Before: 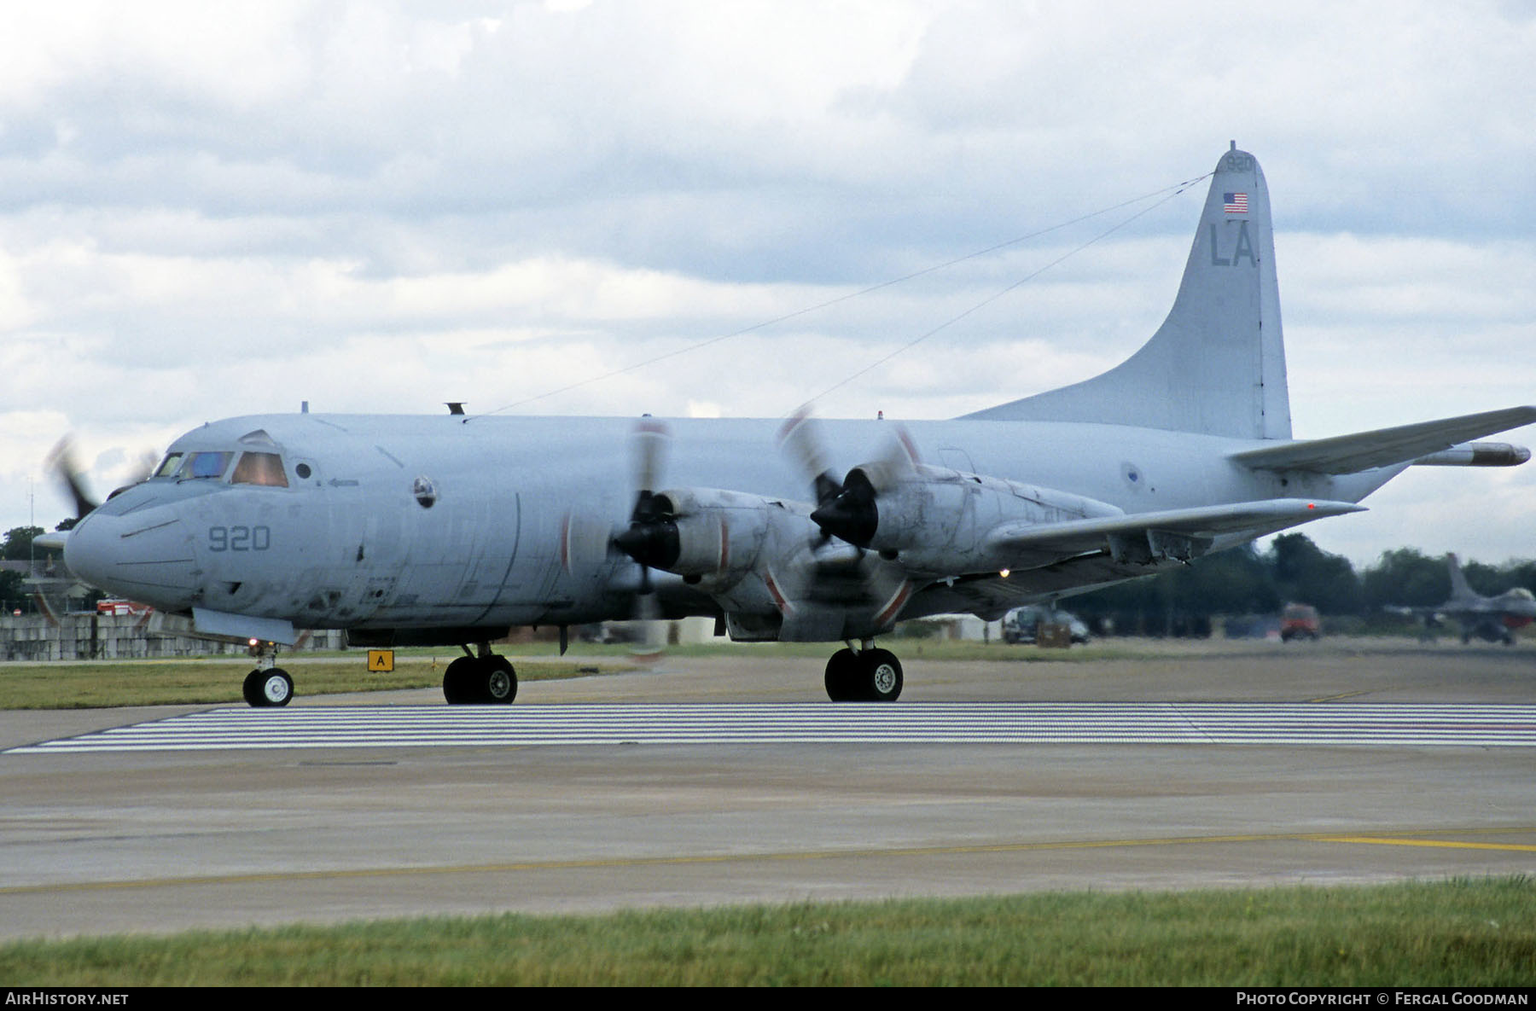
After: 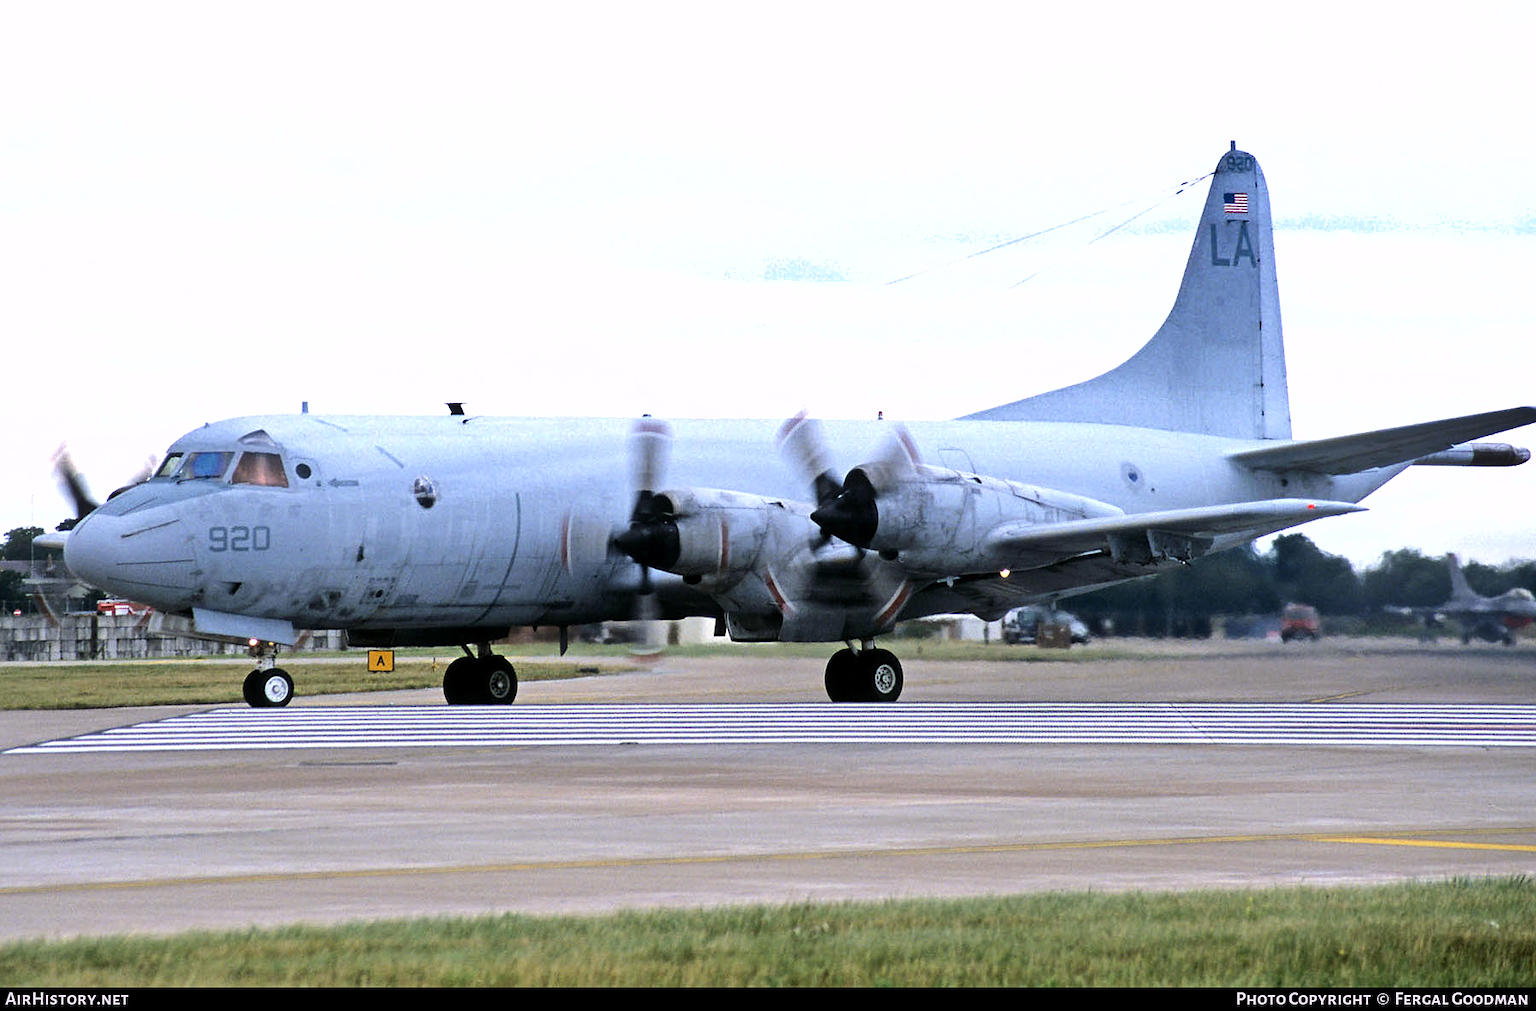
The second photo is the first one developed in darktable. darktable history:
tone equalizer: -8 EV -0.417 EV, -7 EV -0.389 EV, -6 EV -0.333 EV, -5 EV -0.222 EV, -3 EV 0.222 EV, -2 EV 0.333 EV, -1 EV 0.389 EV, +0 EV 0.417 EV, edges refinement/feathering 500, mask exposure compensation -1.57 EV, preserve details no
shadows and highlights: low approximation 0.01, soften with gaussian
exposure: exposure 0.367 EV, compensate highlight preservation false
white balance: red 1.05, blue 1.072
sharpen: radius 1.272, amount 0.305, threshold 0
